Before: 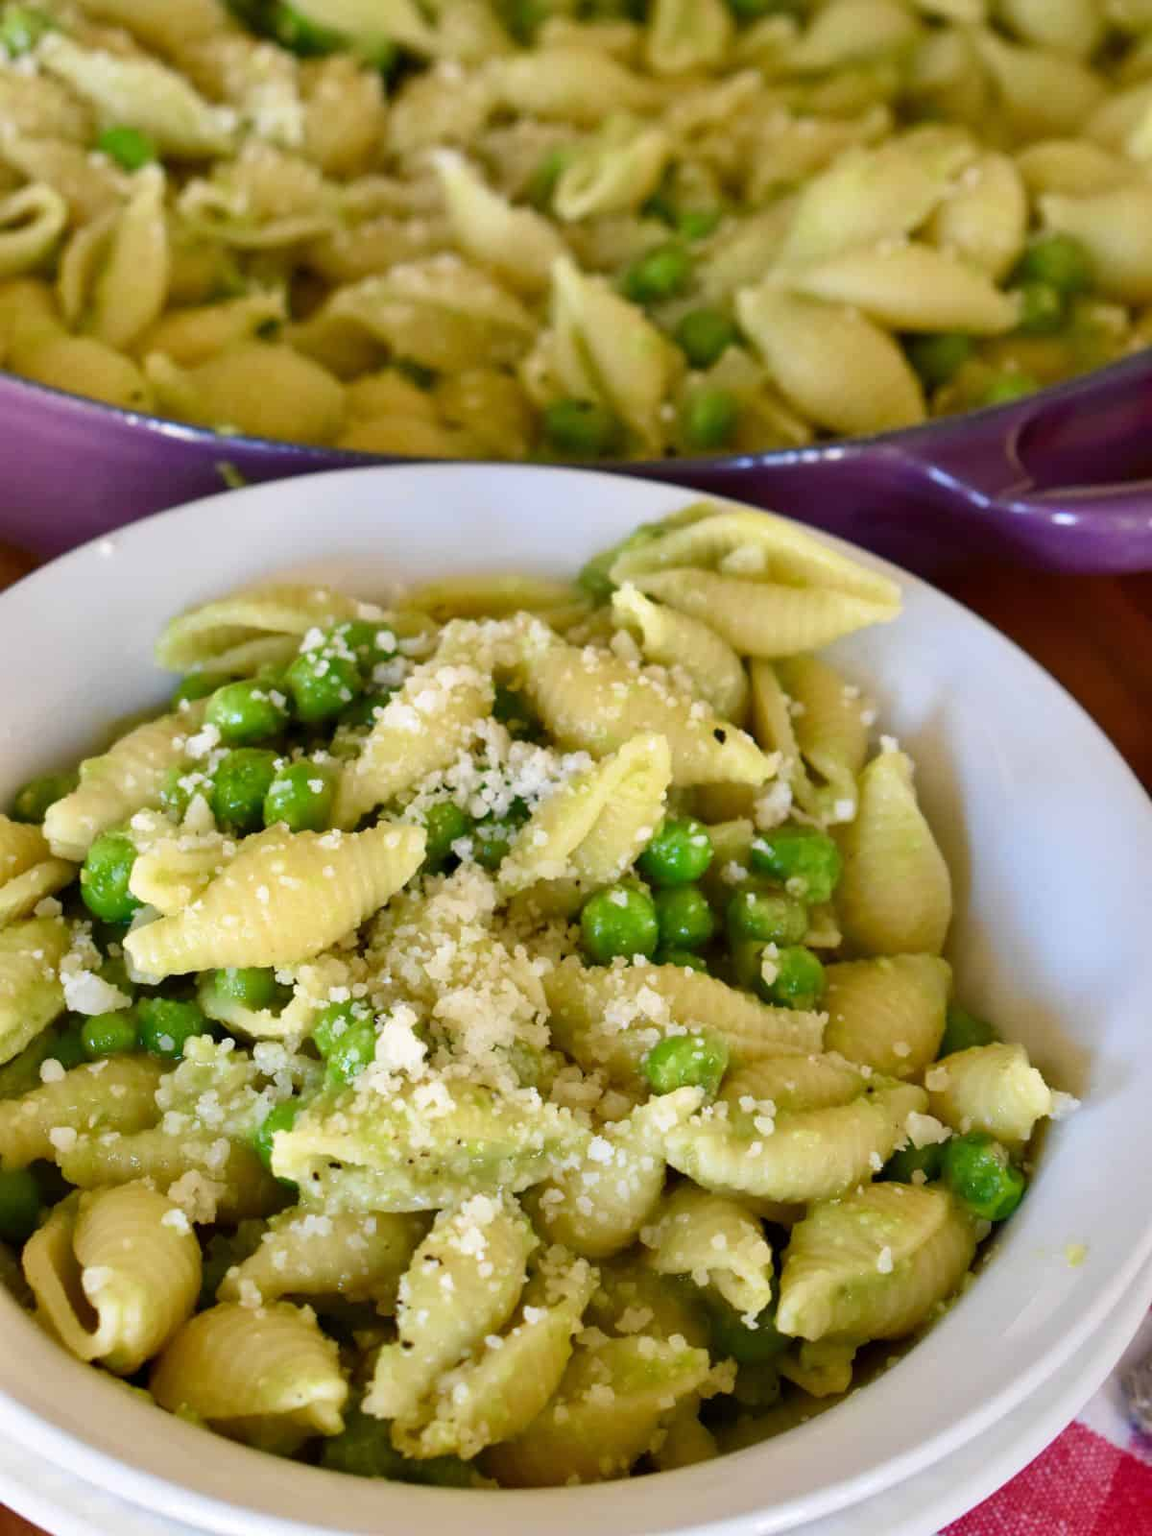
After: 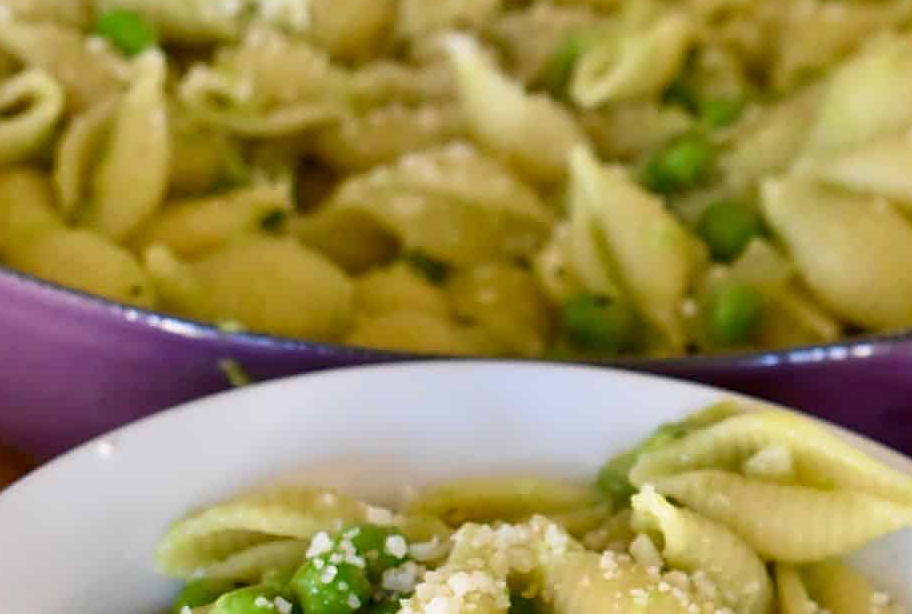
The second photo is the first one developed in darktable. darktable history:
sharpen: on, module defaults
exposure: black level correction 0.001, compensate exposure bias true, compensate highlight preservation false
crop: left 0.562%, top 7.626%, right 23.359%, bottom 53.947%
